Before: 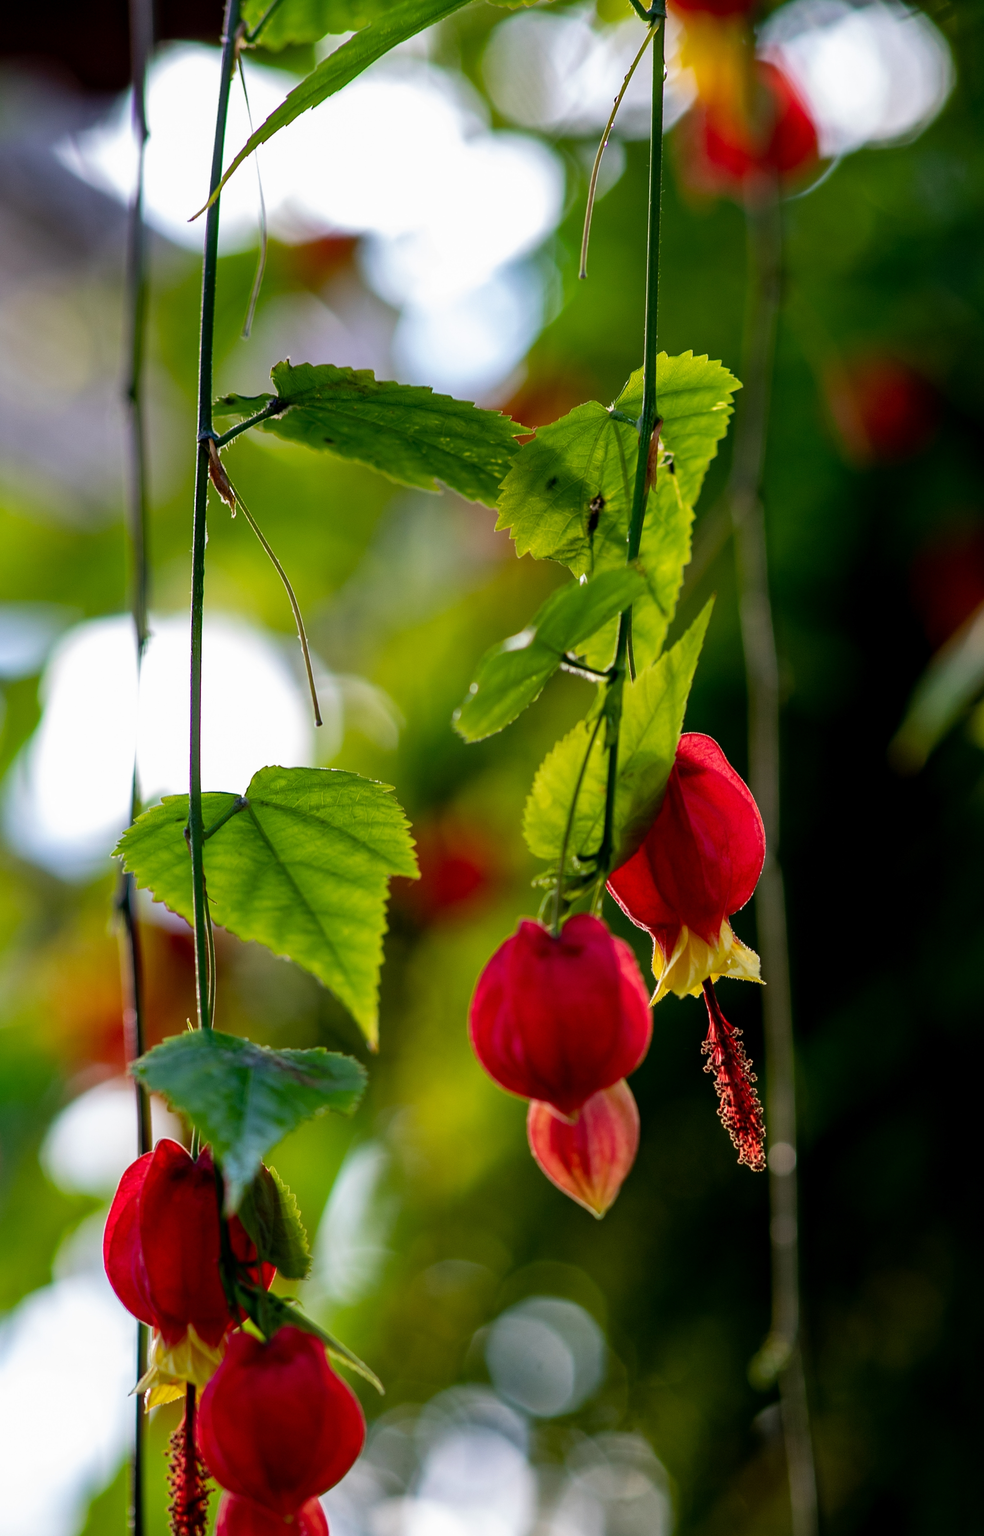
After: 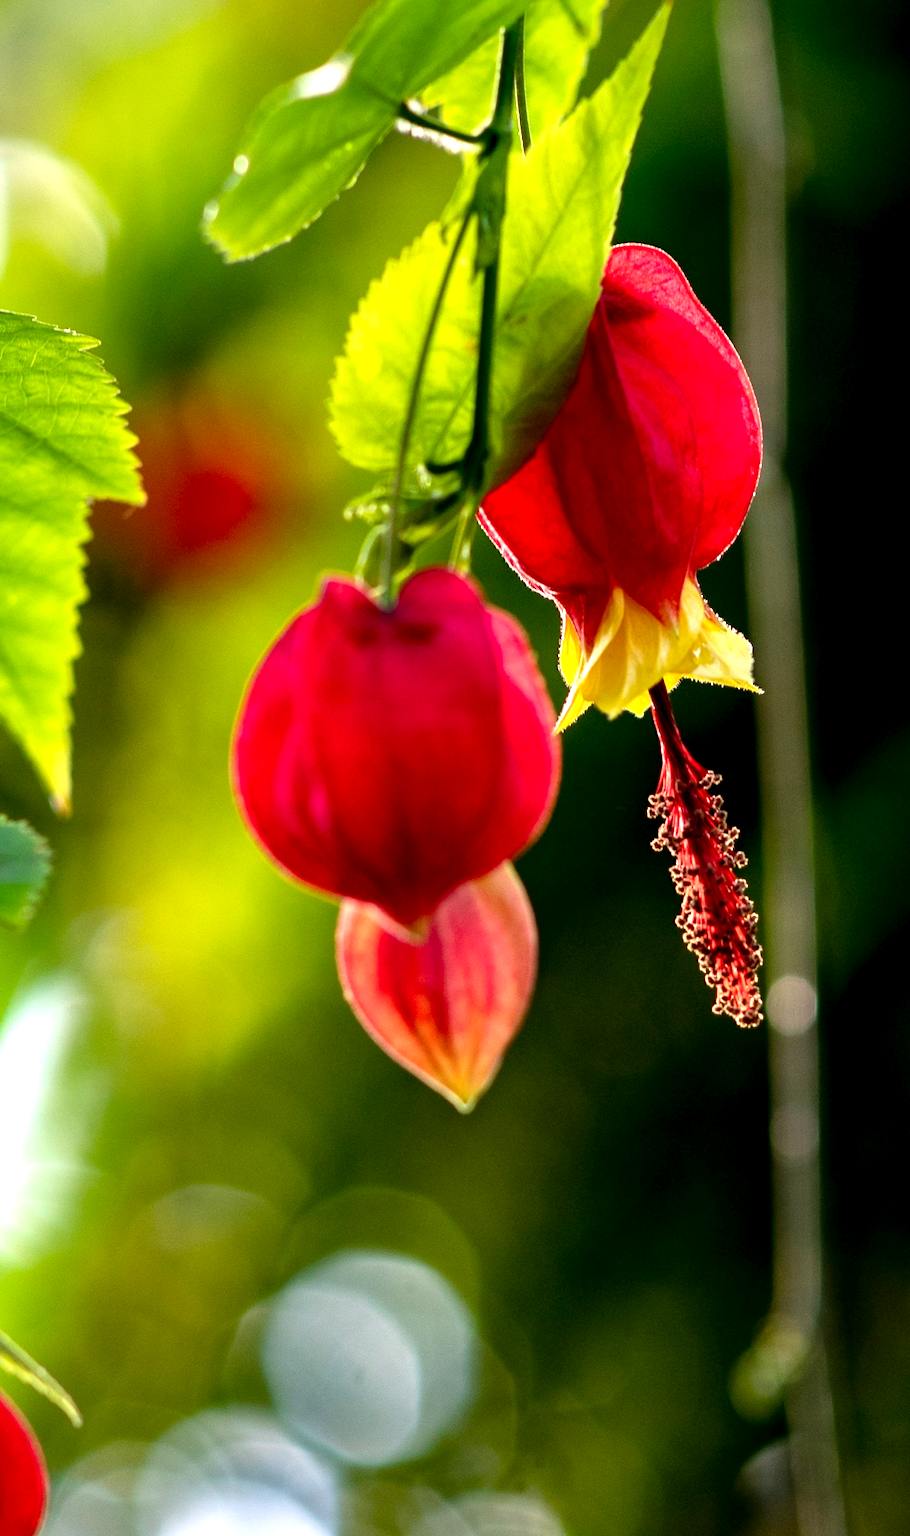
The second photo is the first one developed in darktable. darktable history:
exposure: black level correction 0.001, exposure 1.129 EV, compensate exposure bias true, compensate highlight preservation false
crop: left 34.479%, top 38.822%, right 13.718%, bottom 5.172%
